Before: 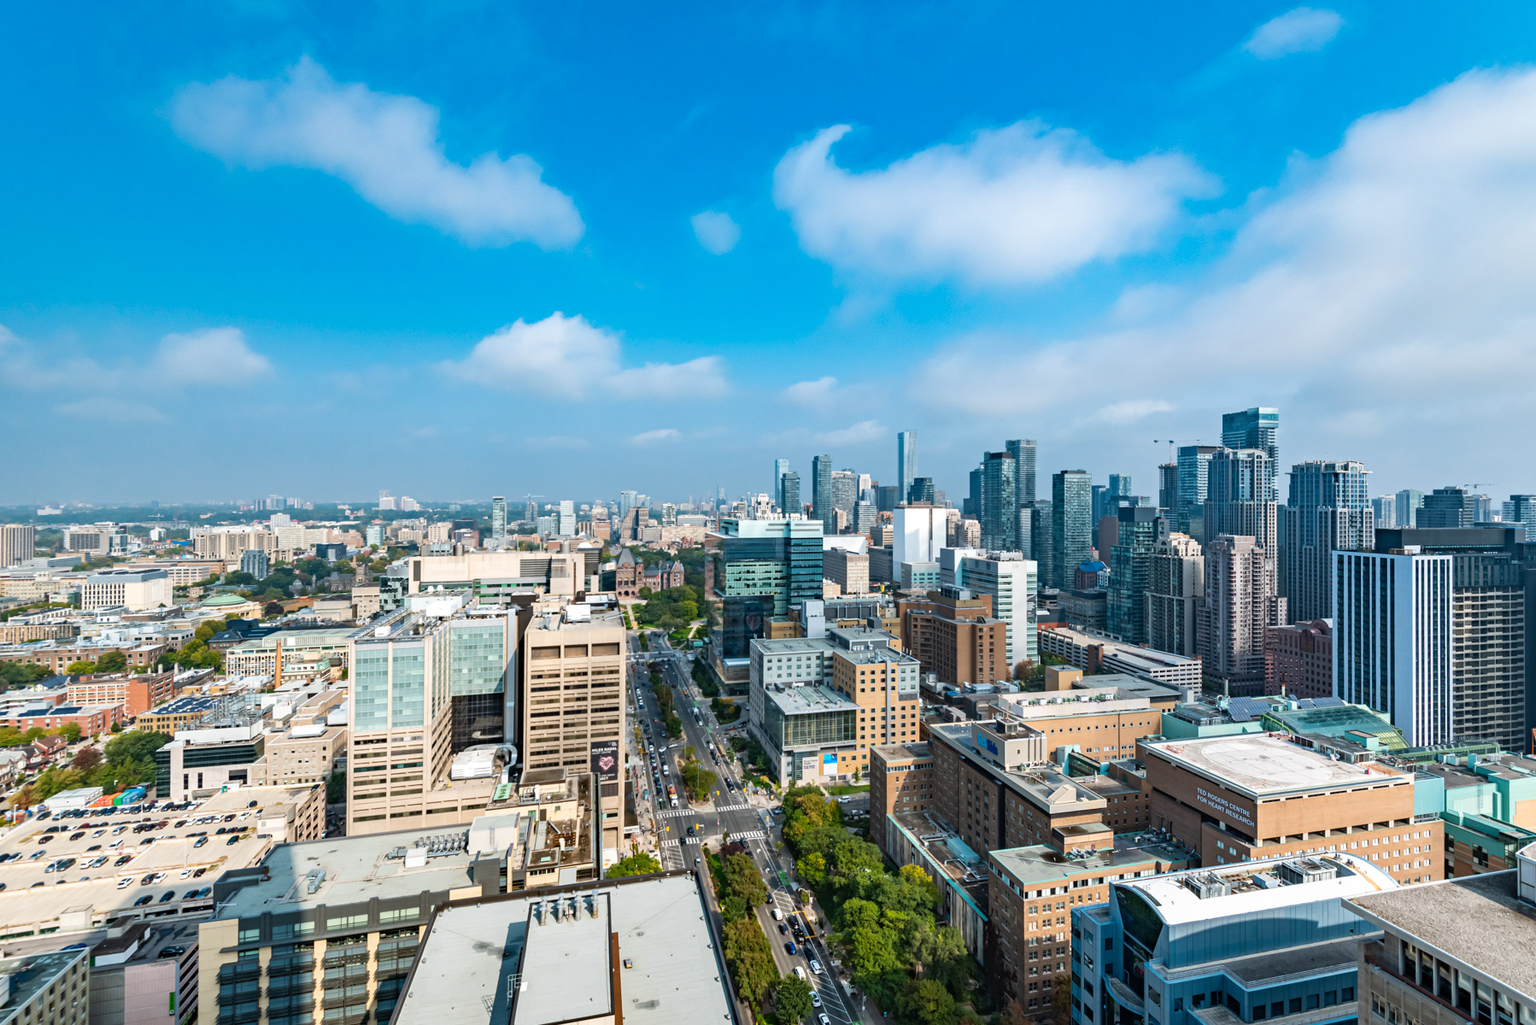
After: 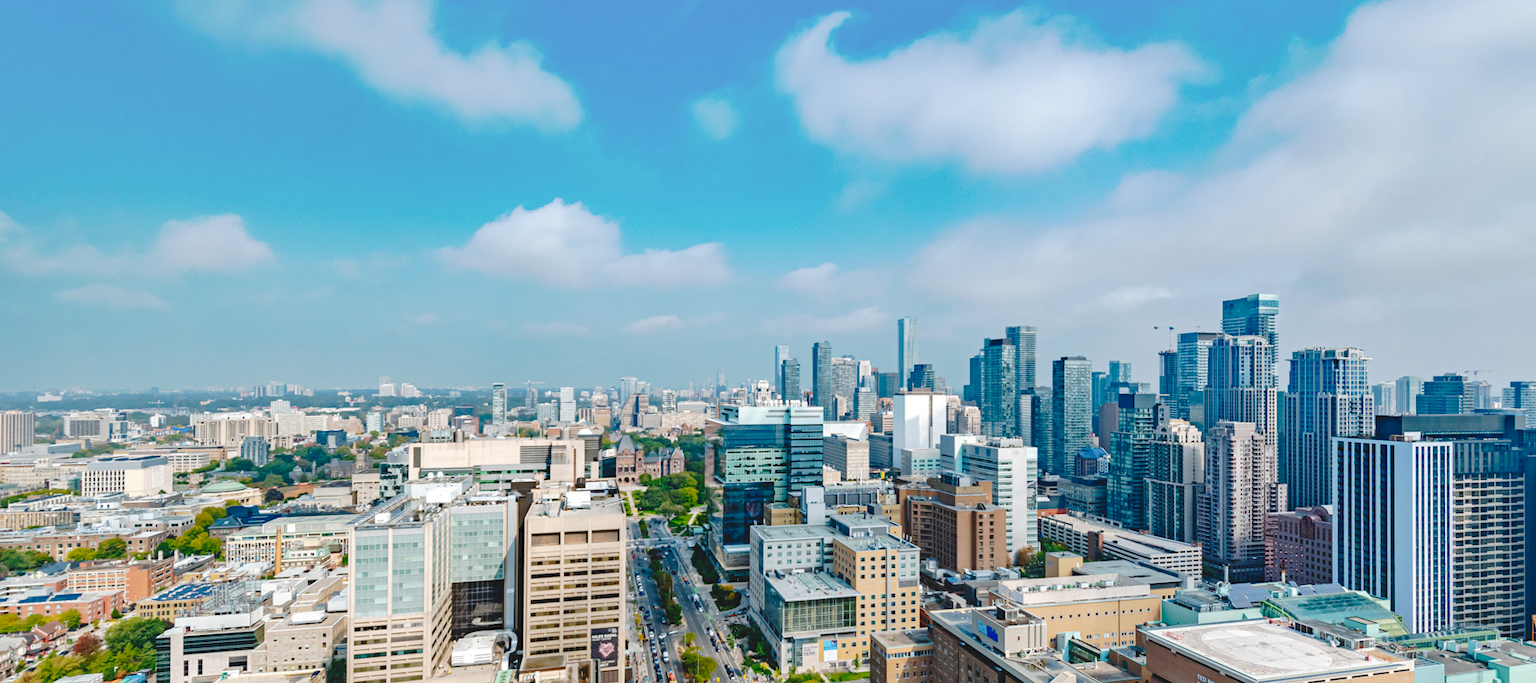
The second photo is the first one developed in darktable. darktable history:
exposure: compensate highlight preservation false
tone curve: curves: ch0 [(0, 0) (0.003, 0.051) (0.011, 0.052) (0.025, 0.055) (0.044, 0.062) (0.069, 0.068) (0.1, 0.077) (0.136, 0.098) (0.177, 0.145) (0.224, 0.223) (0.277, 0.314) (0.335, 0.43) (0.399, 0.518) (0.468, 0.591) (0.543, 0.656) (0.623, 0.726) (0.709, 0.809) (0.801, 0.857) (0.898, 0.918) (1, 1)], preserve colors none
shadows and highlights: on, module defaults
crop: top 11.166%, bottom 22.168%
